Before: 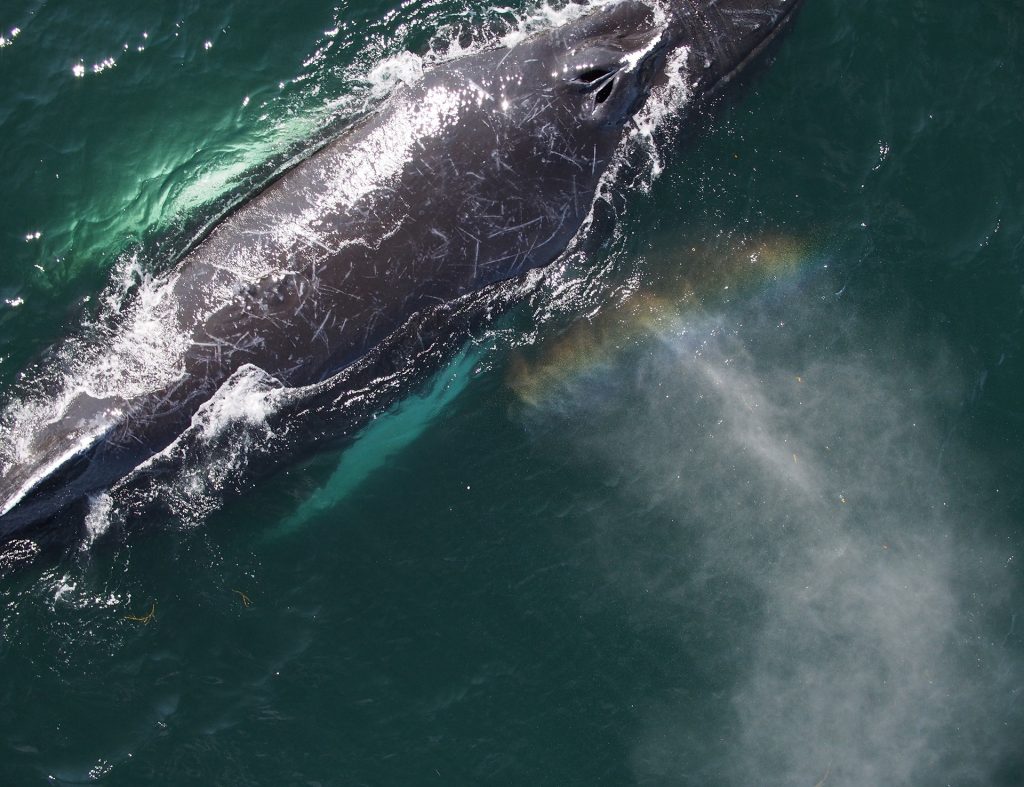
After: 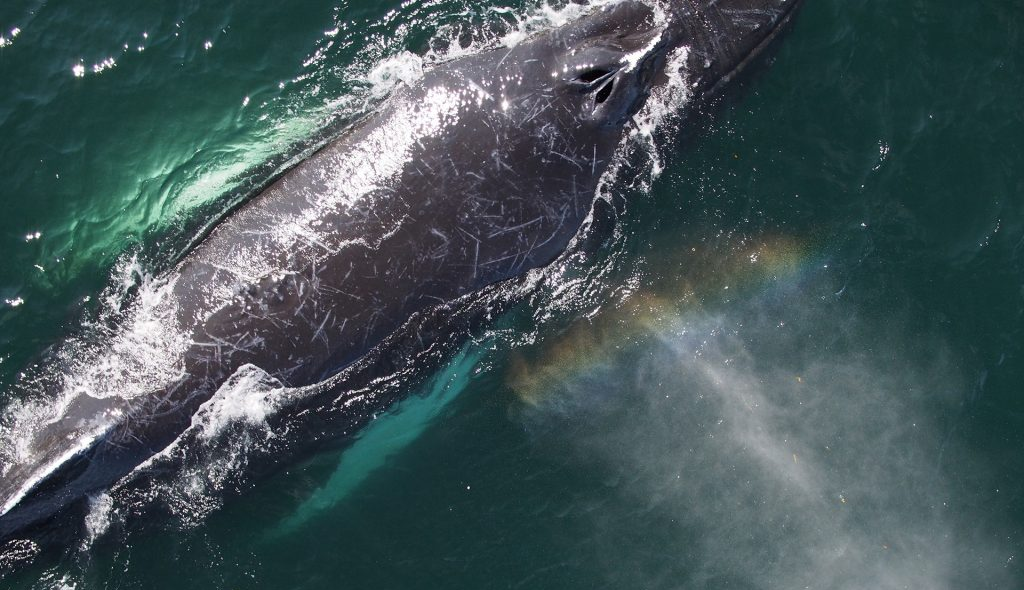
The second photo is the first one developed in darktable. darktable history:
crop: bottom 24.985%
